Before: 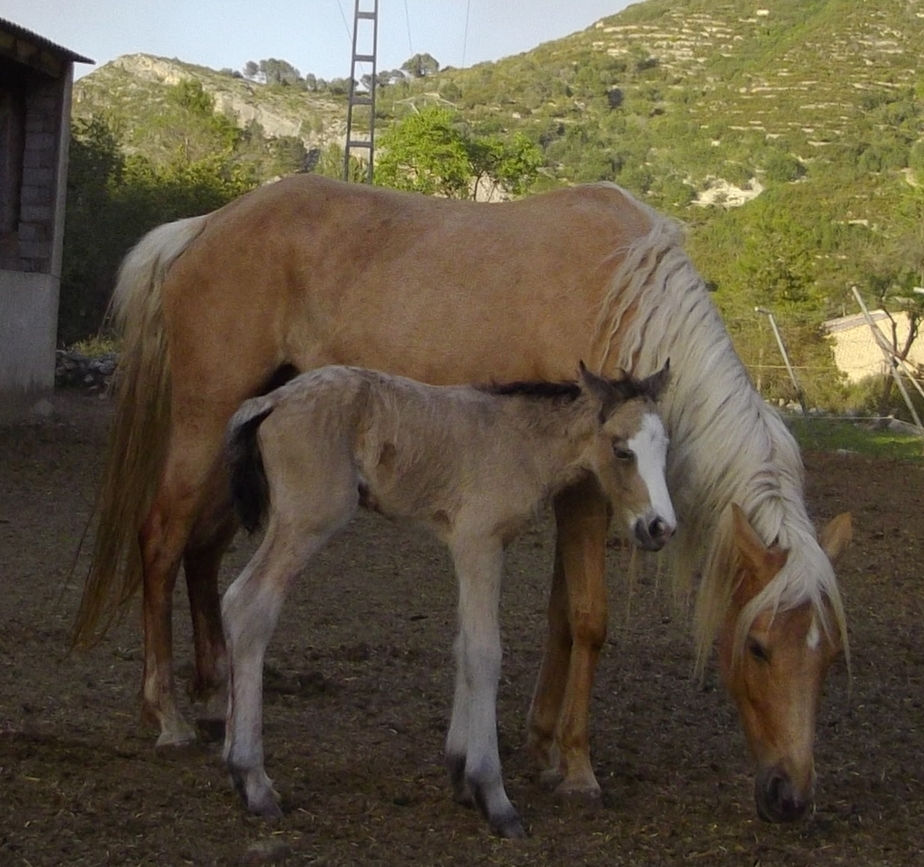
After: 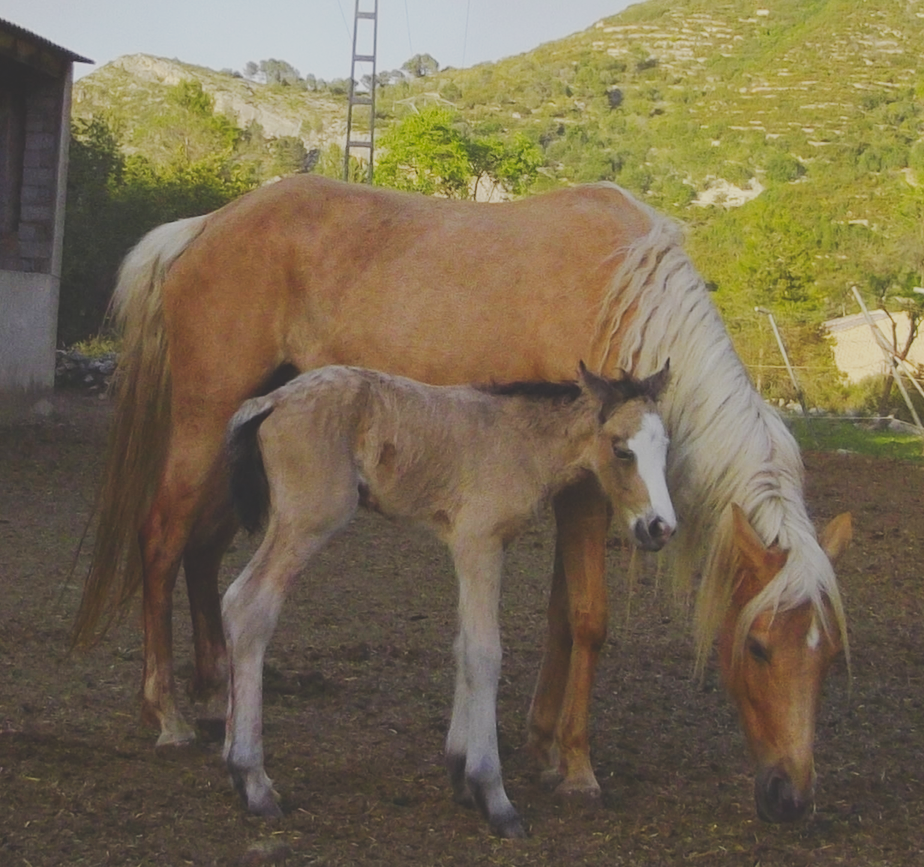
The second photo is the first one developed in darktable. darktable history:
contrast brightness saturation: contrast -0.274
tone curve: curves: ch0 [(0, 0) (0.003, 0.145) (0.011, 0.148) (0.025, 0.15) (0.044, 0.159) (0.069, 0.16) (0.1, 0.164) (0.136, 0.182) (0.177, 0.213) (0.224, 0.247) (0.277, 0.298) (0.335, 0.37) (0.399, 0.456) (0.468, 0.552) (0.543, 0.641) (0.623, 0.713) (0.709, 0.768) (0.801, 0.825) (0.898, 0.868) (1, 1)], preserve colors none
